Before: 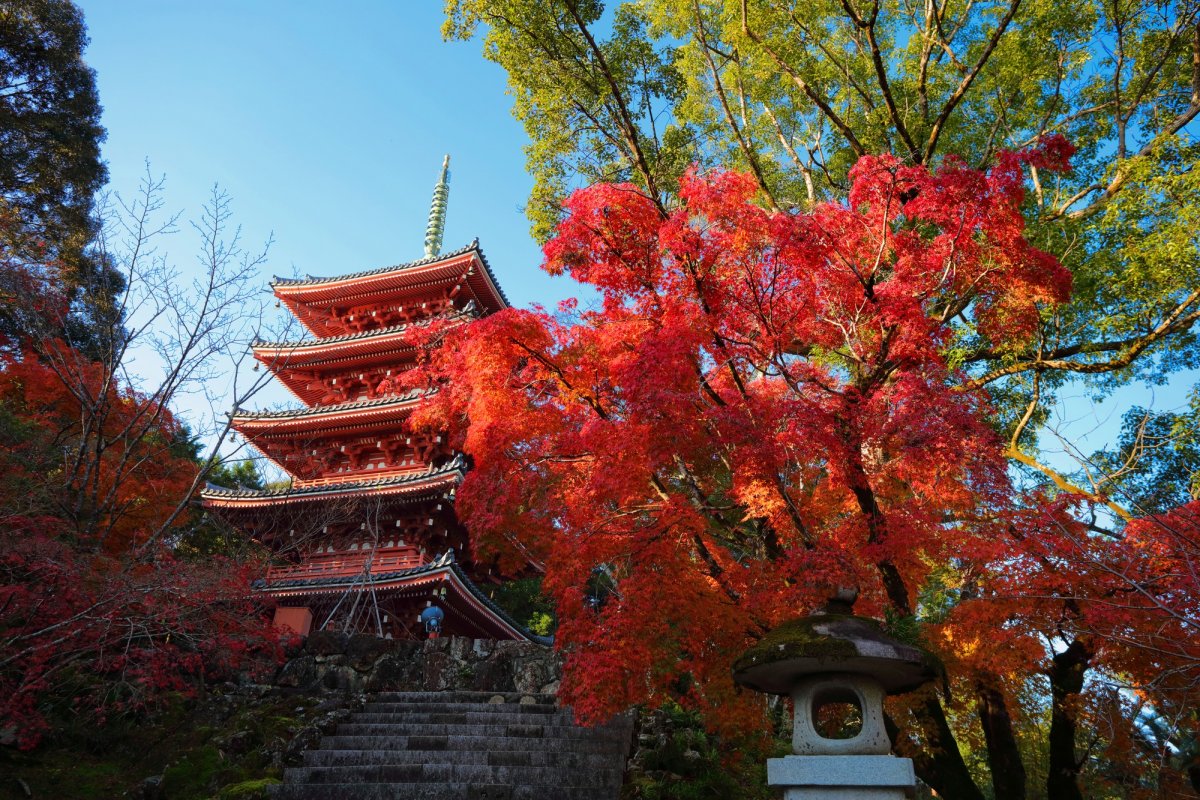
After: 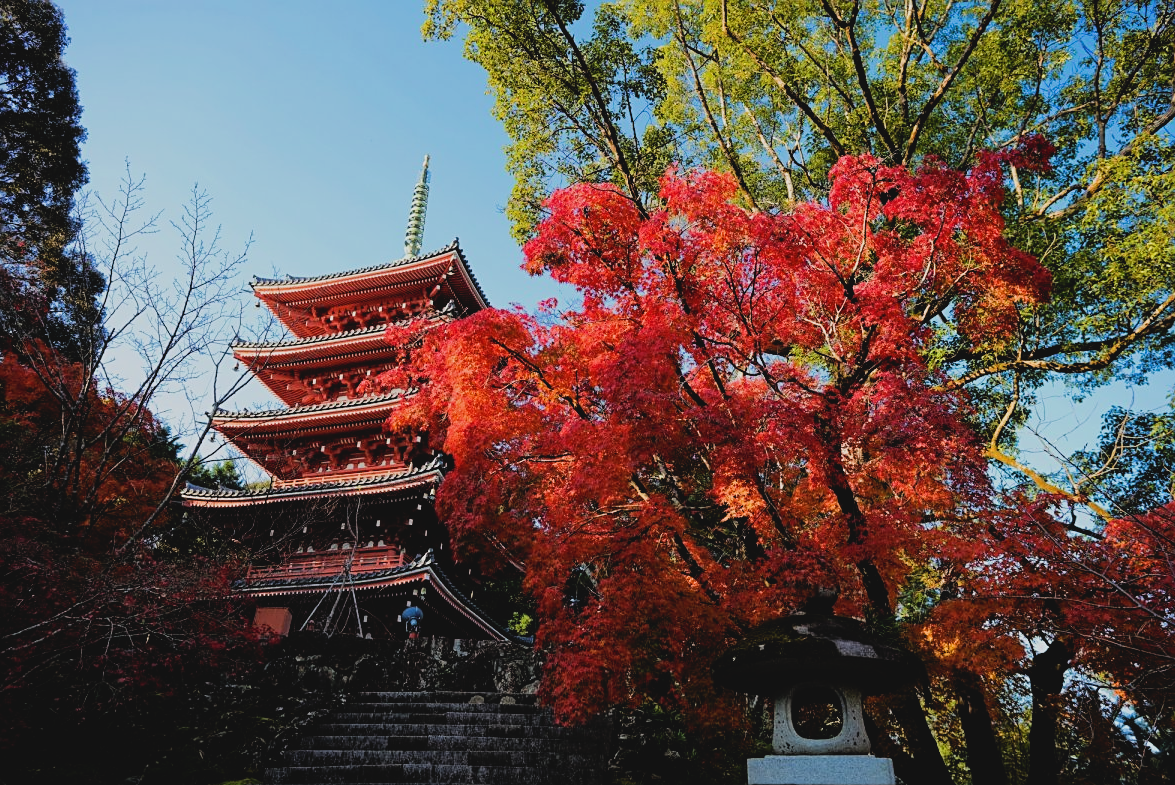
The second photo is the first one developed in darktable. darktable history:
filmic rgb: black relative exposure -5.02 EV, white relative exposure 3.95 EV, hardness 2.9, contrast 1.3, highlights saturation mix -29.3%
contrast brightness saturation: contrast -0.108
crop: left 1.729%, right 0.276%, bottom 1.856%
sharpen: on, module defaults
